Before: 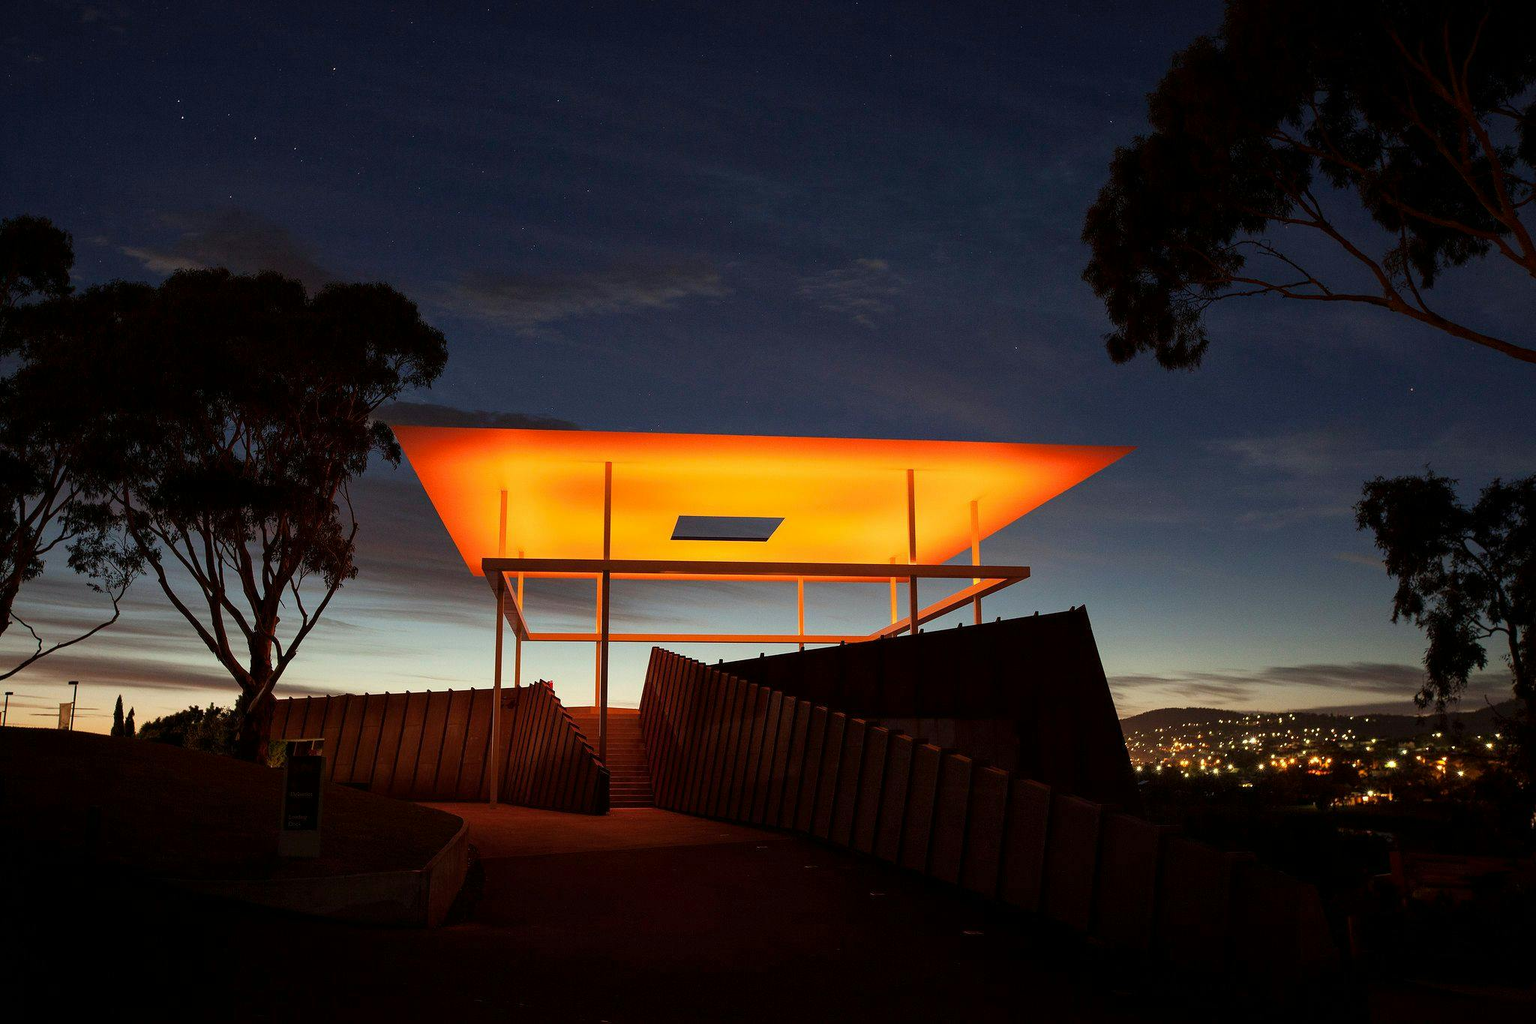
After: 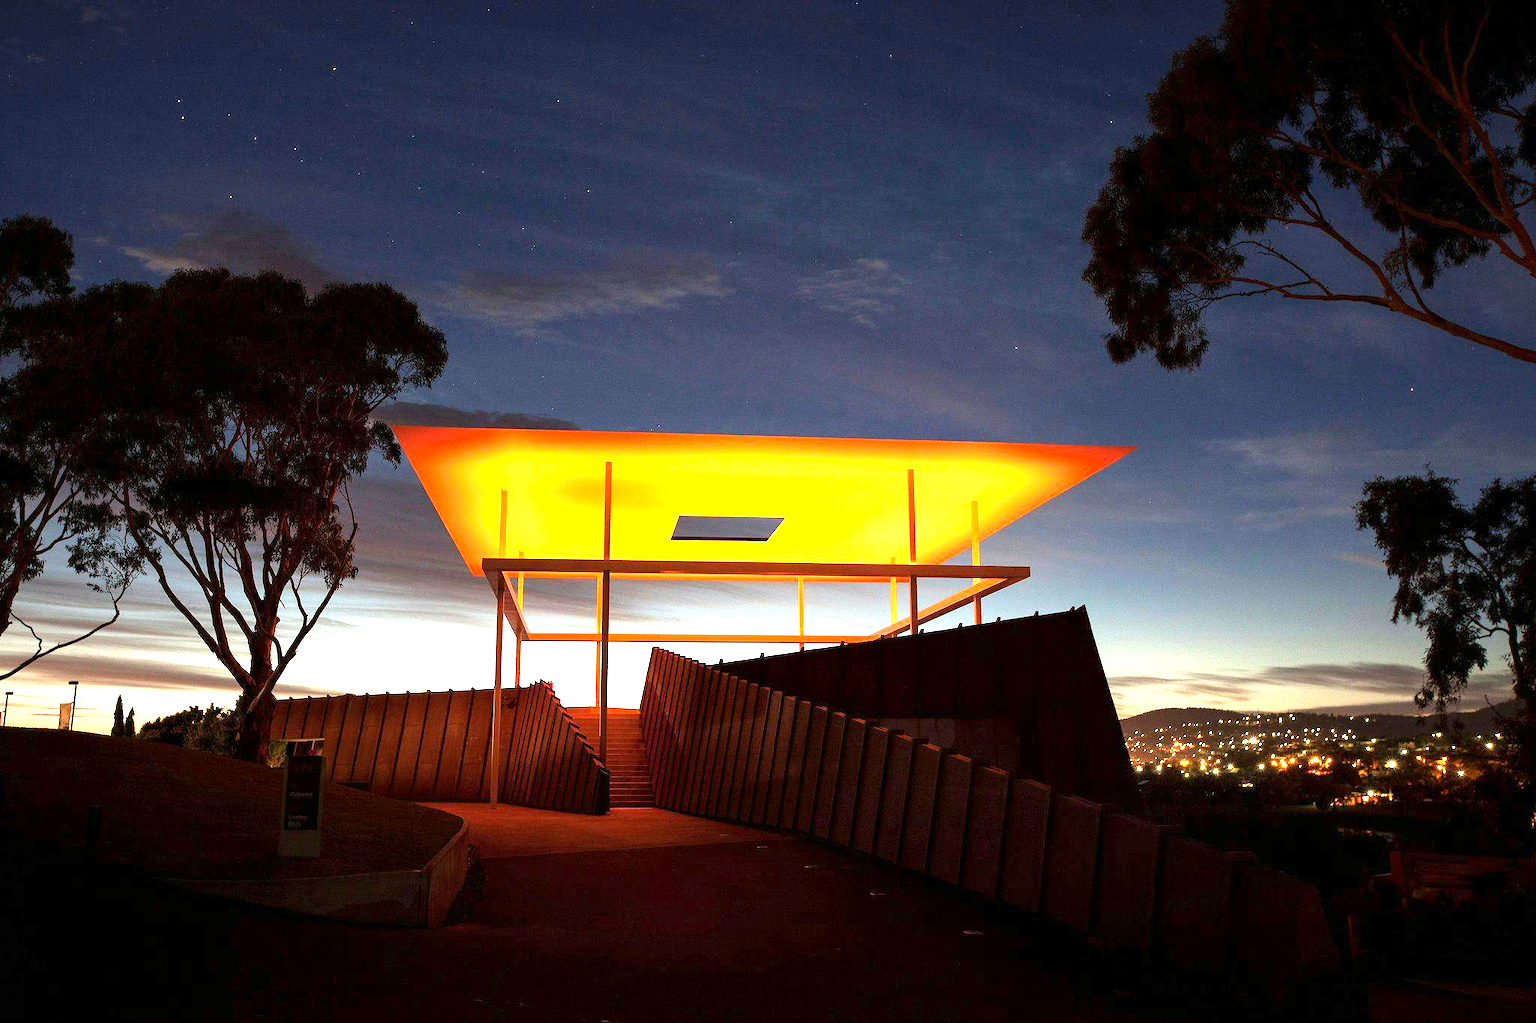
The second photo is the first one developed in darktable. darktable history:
levels: levels [0, 0.43, 0.859]
exposure: exposure 1.15 EV, compensate highlight preservation false
